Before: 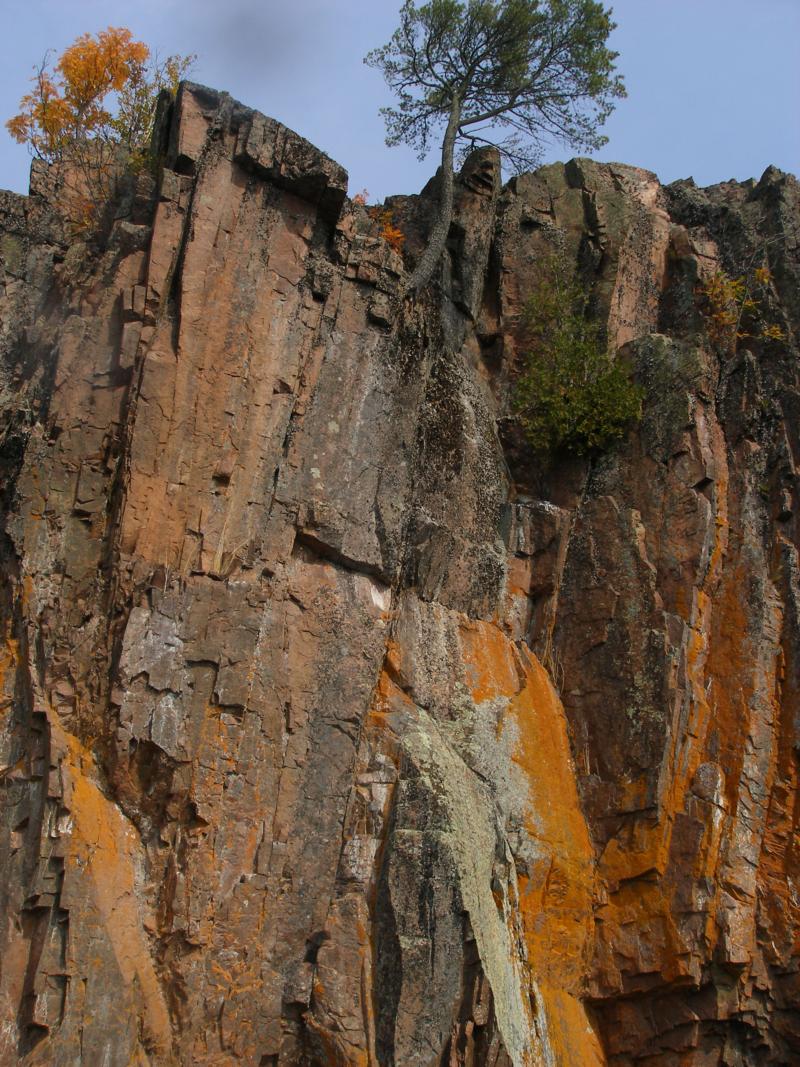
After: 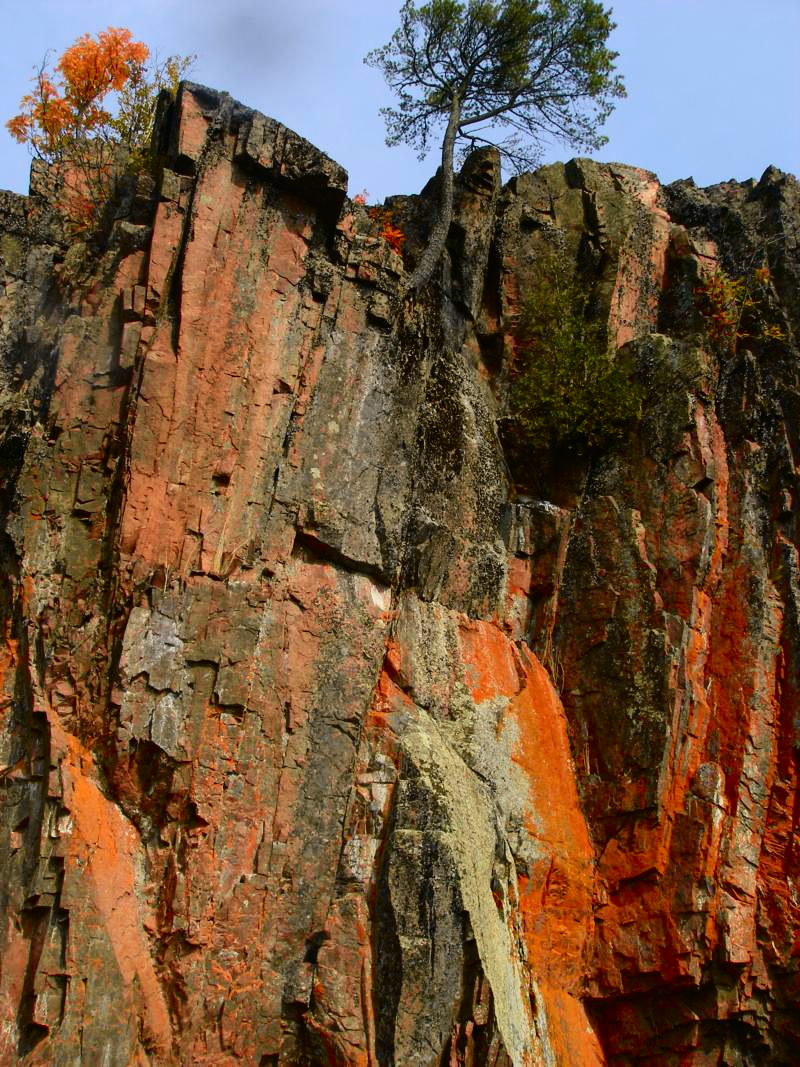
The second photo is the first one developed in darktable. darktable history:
local contrast: mode bilateral grid, contrast 15, coarseness 36, detail 105%, midtone range 0.2
tone curve: curves: ch0 [(0, 0.01) (0.133, 0.057) (0.338, 0.327) (0.494, 0.55) (0.726, 0.807) (1, 1)]; ch1 [(0, 0) (0.346, 0.324) (0.45, 0.431) (0.5, 0.5) (0.522, 0.517) (0.543, 0.578) (1, 1)]; ch2 [(0, 0) (0.44, 0.424) (0.501, 0.499) (0.564, 0.611) (0.622, 0.667) (0.707, 0.746) (1, 1)], color space Lab, independent channels, preserve colors none
